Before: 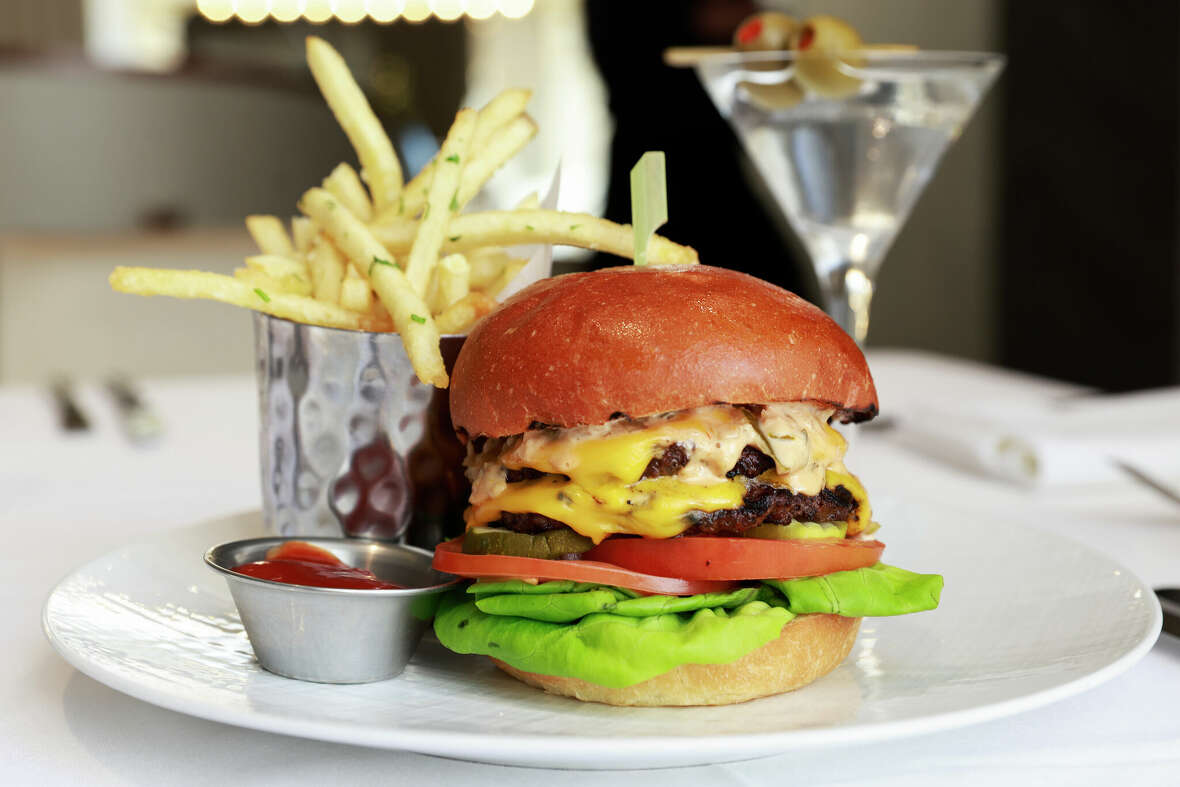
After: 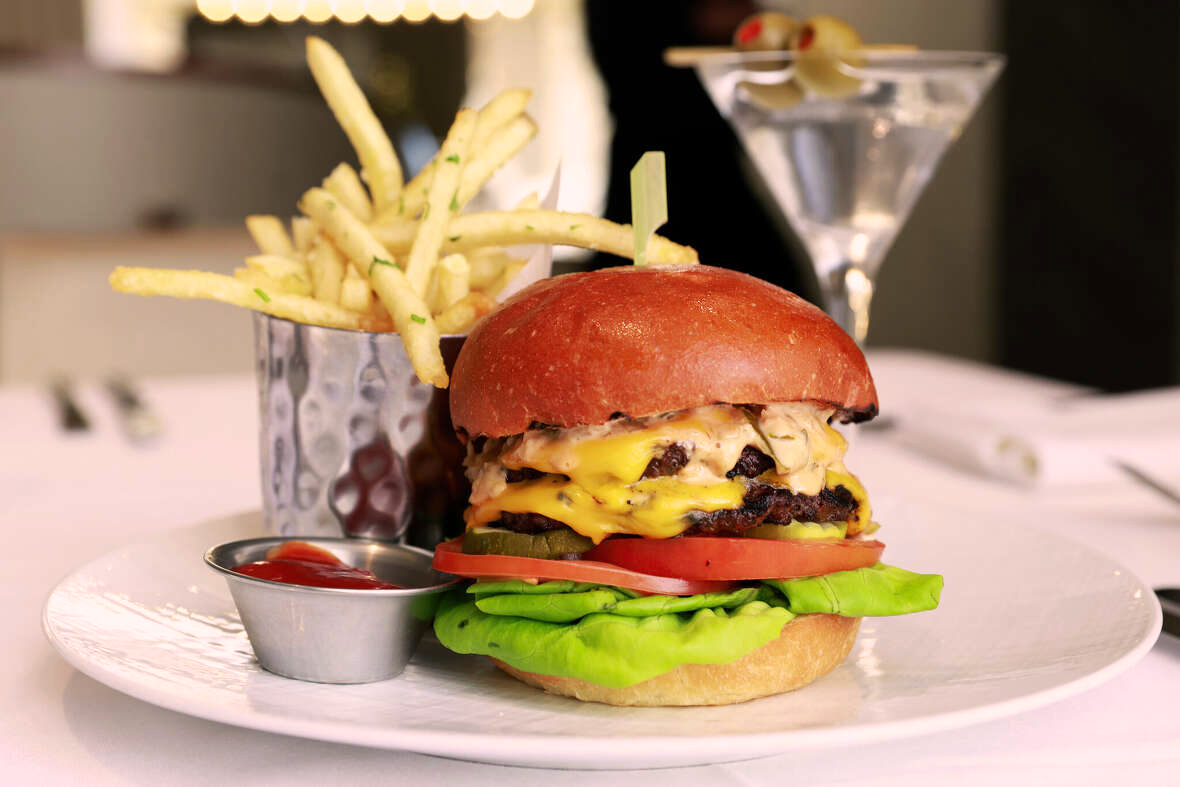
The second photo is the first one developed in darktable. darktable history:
color correction: highlights a* 12.35, highlights b* 5.42
